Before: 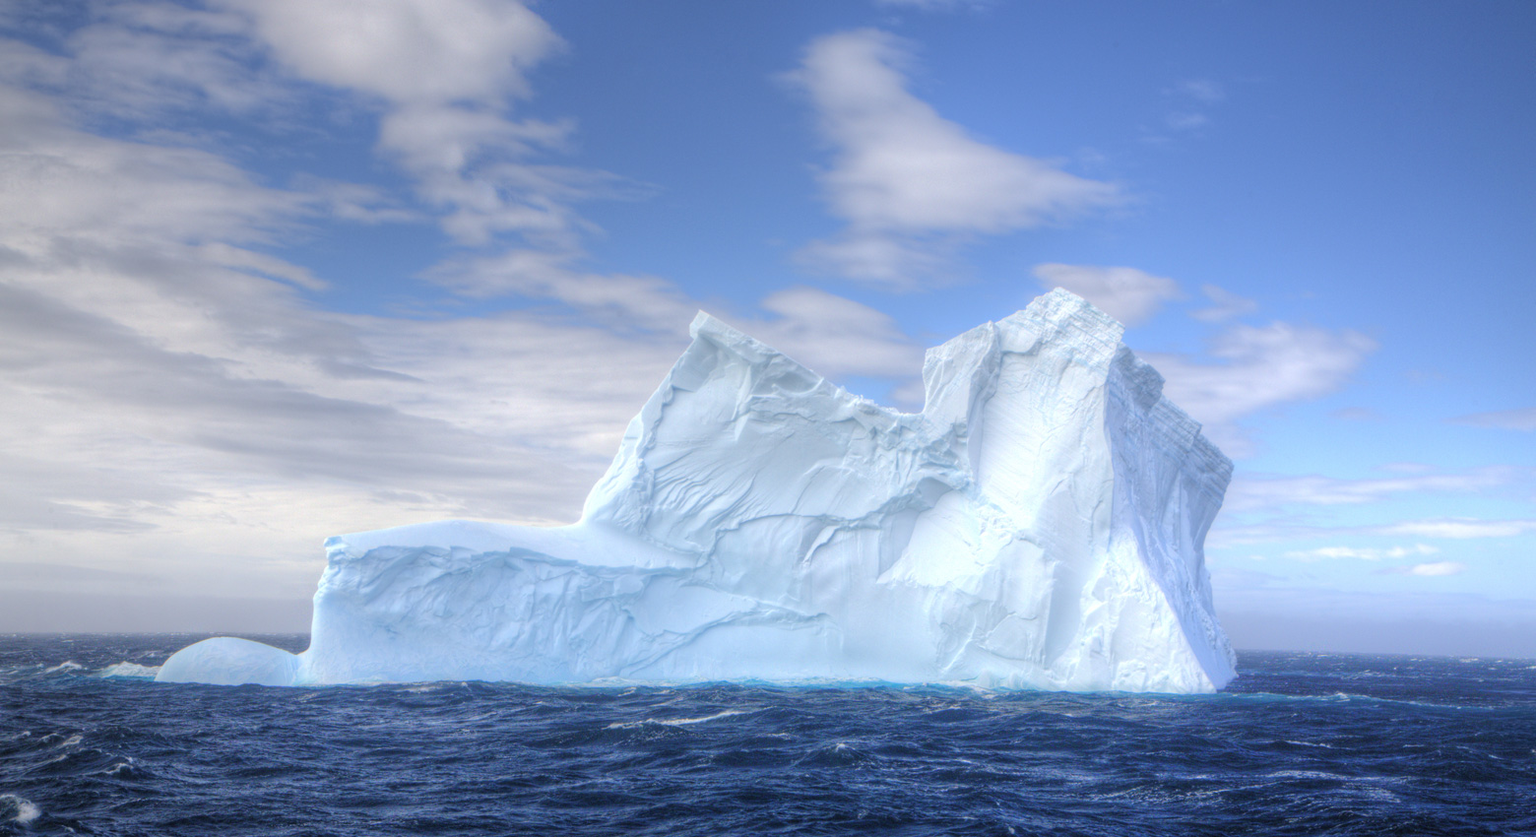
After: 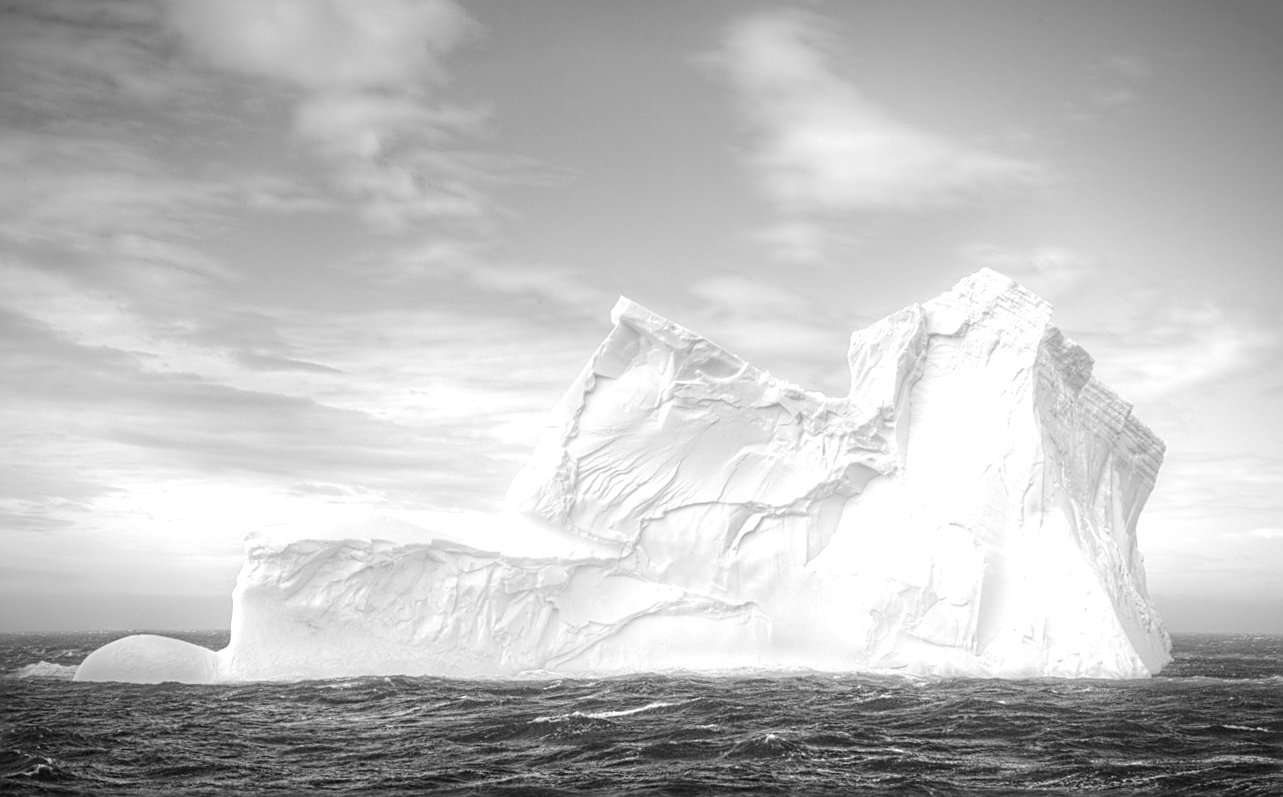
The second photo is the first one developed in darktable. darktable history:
crop and rotate: angle 0.794°, left 4.523%, top 1.184%, right 11.137%, bottom 2.604%
vignetting: fall-off start 79.54%, width/height ratio 1.326, unbound false
tone equalizer: -8 EV -0.386 EV, -7 EV -0.394 EV, -6 EV -0.331 EV, -5 EV -0.233 EV, -3 EV 0.251 EV, -2 EV 0.353 EV, -1 EV 0.382 EV, +0 EV 0.432 EV, edges refinement/feathering 500, mask exposure compensation -1.57 EV, preserve details no
sharpen: radius 2.555, amount 0.647
color calibration: output gray [0.21, 0.42, 0.37, 0], illuminant as shot in camera, x 0.37, y 0.382, temperature 4316.99 K
